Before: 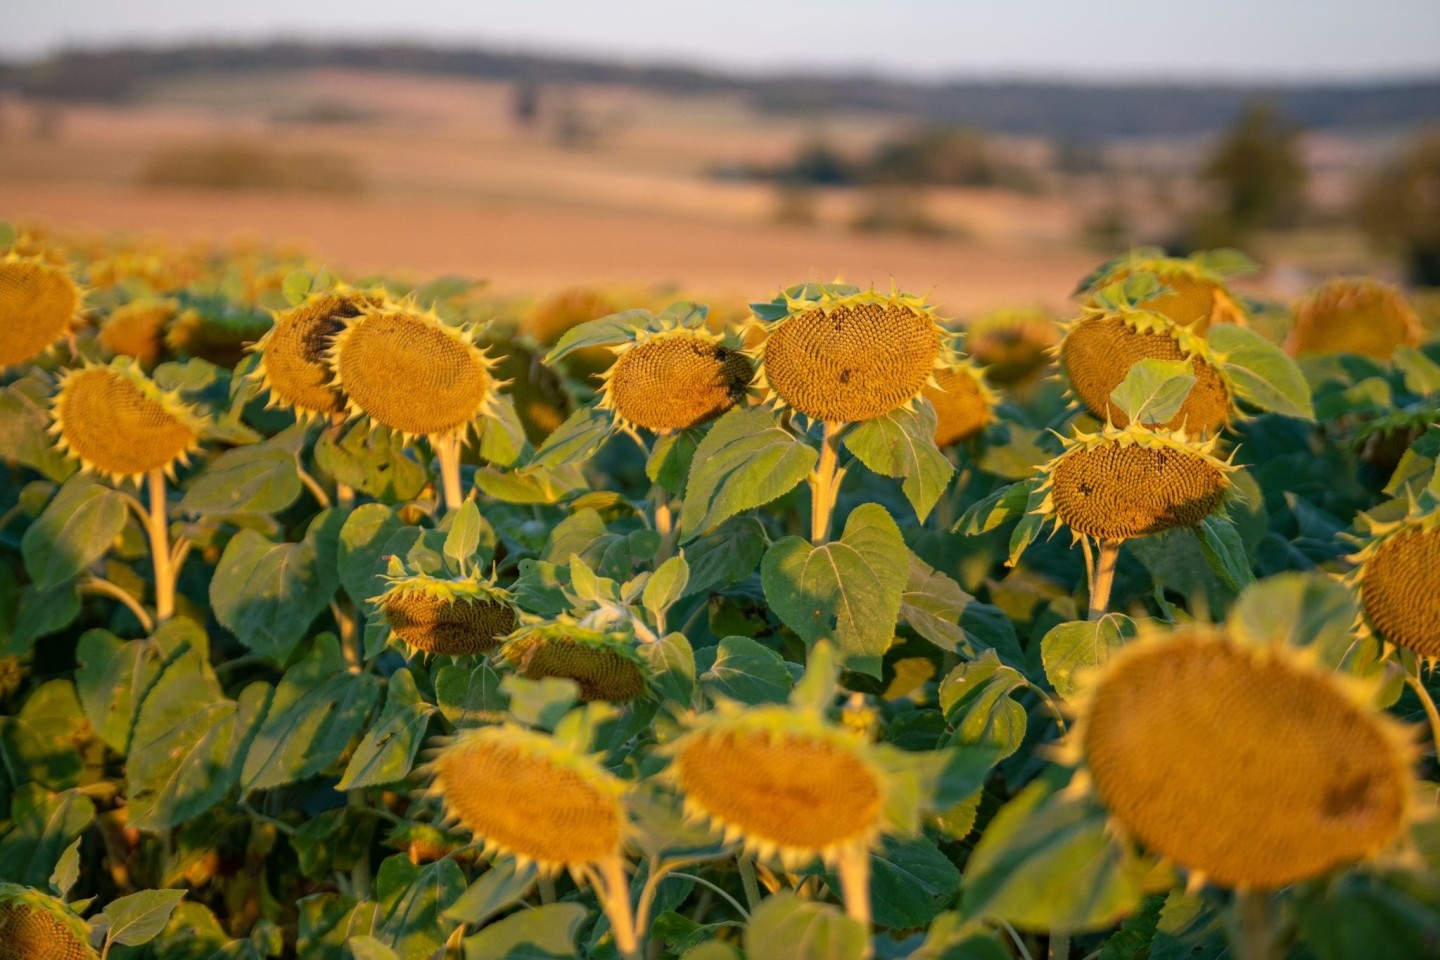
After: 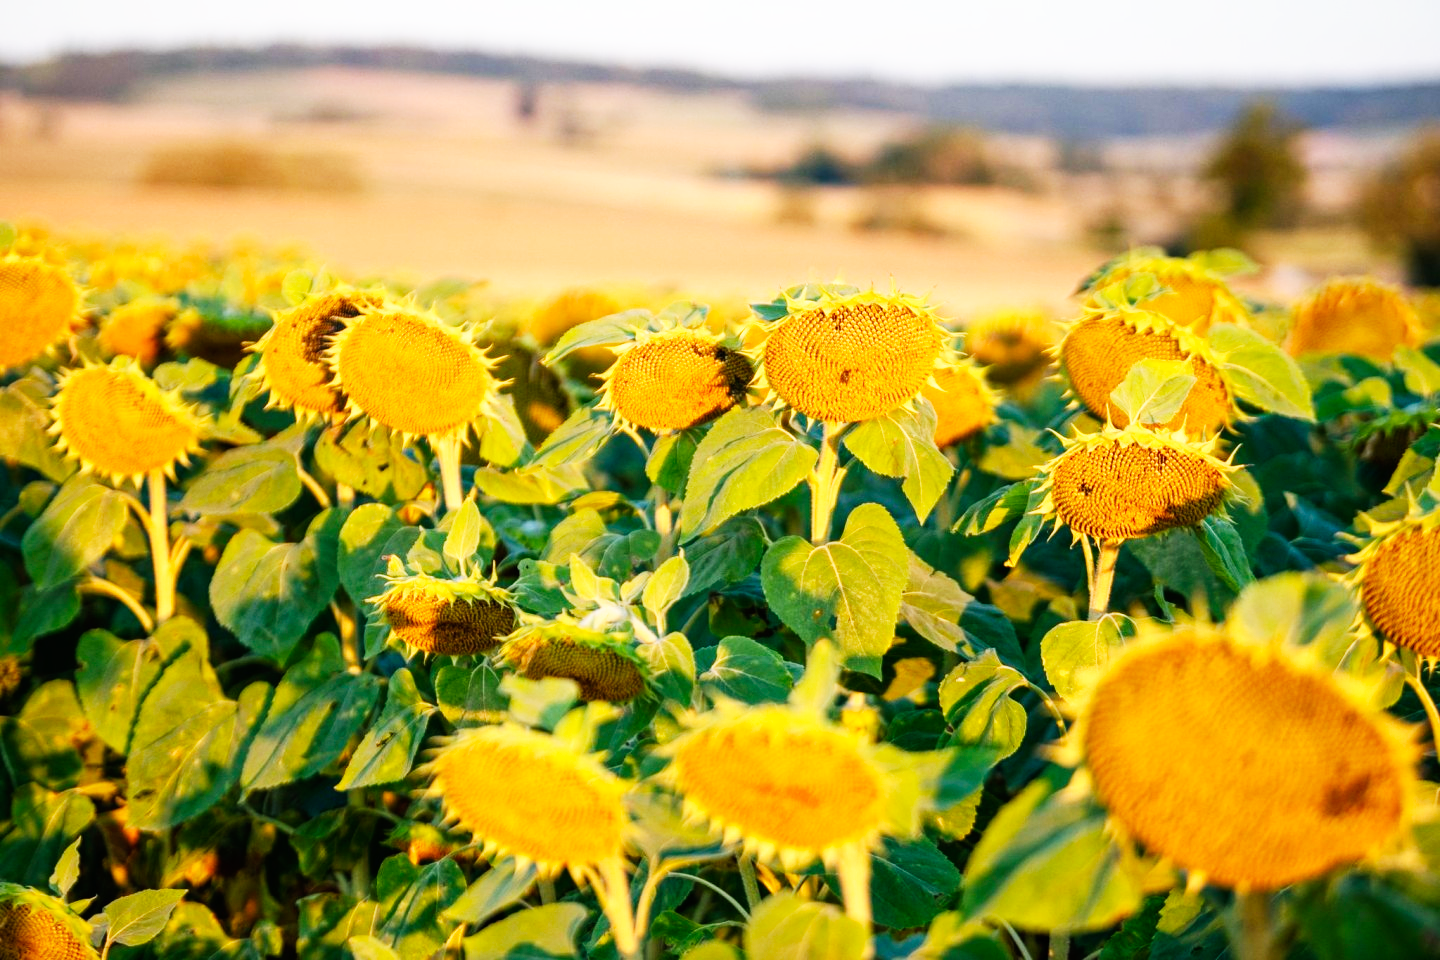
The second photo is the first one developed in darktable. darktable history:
base curve: curves: ch0 [(0, 0) (0.007, 0.004) (0.027, 0.03) (0.046, 0.07) (0.207, 0.54) (0.442, 0.872) (0.673, 0.972) (1, 1)], preserve colors none
white balance: emerald 1
